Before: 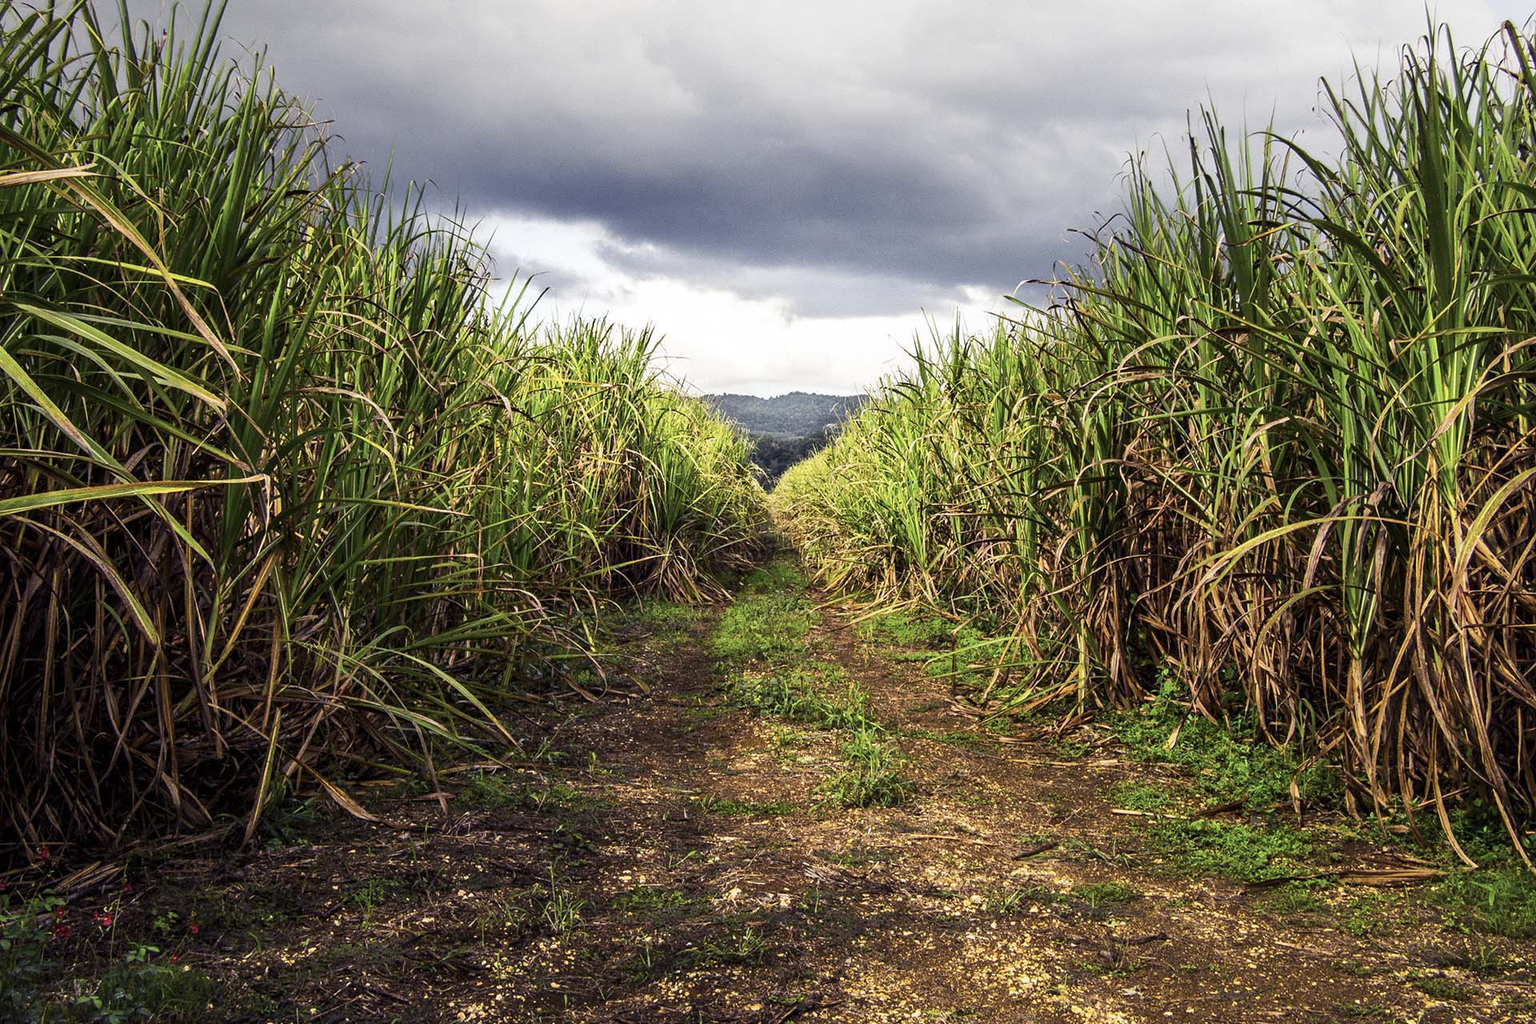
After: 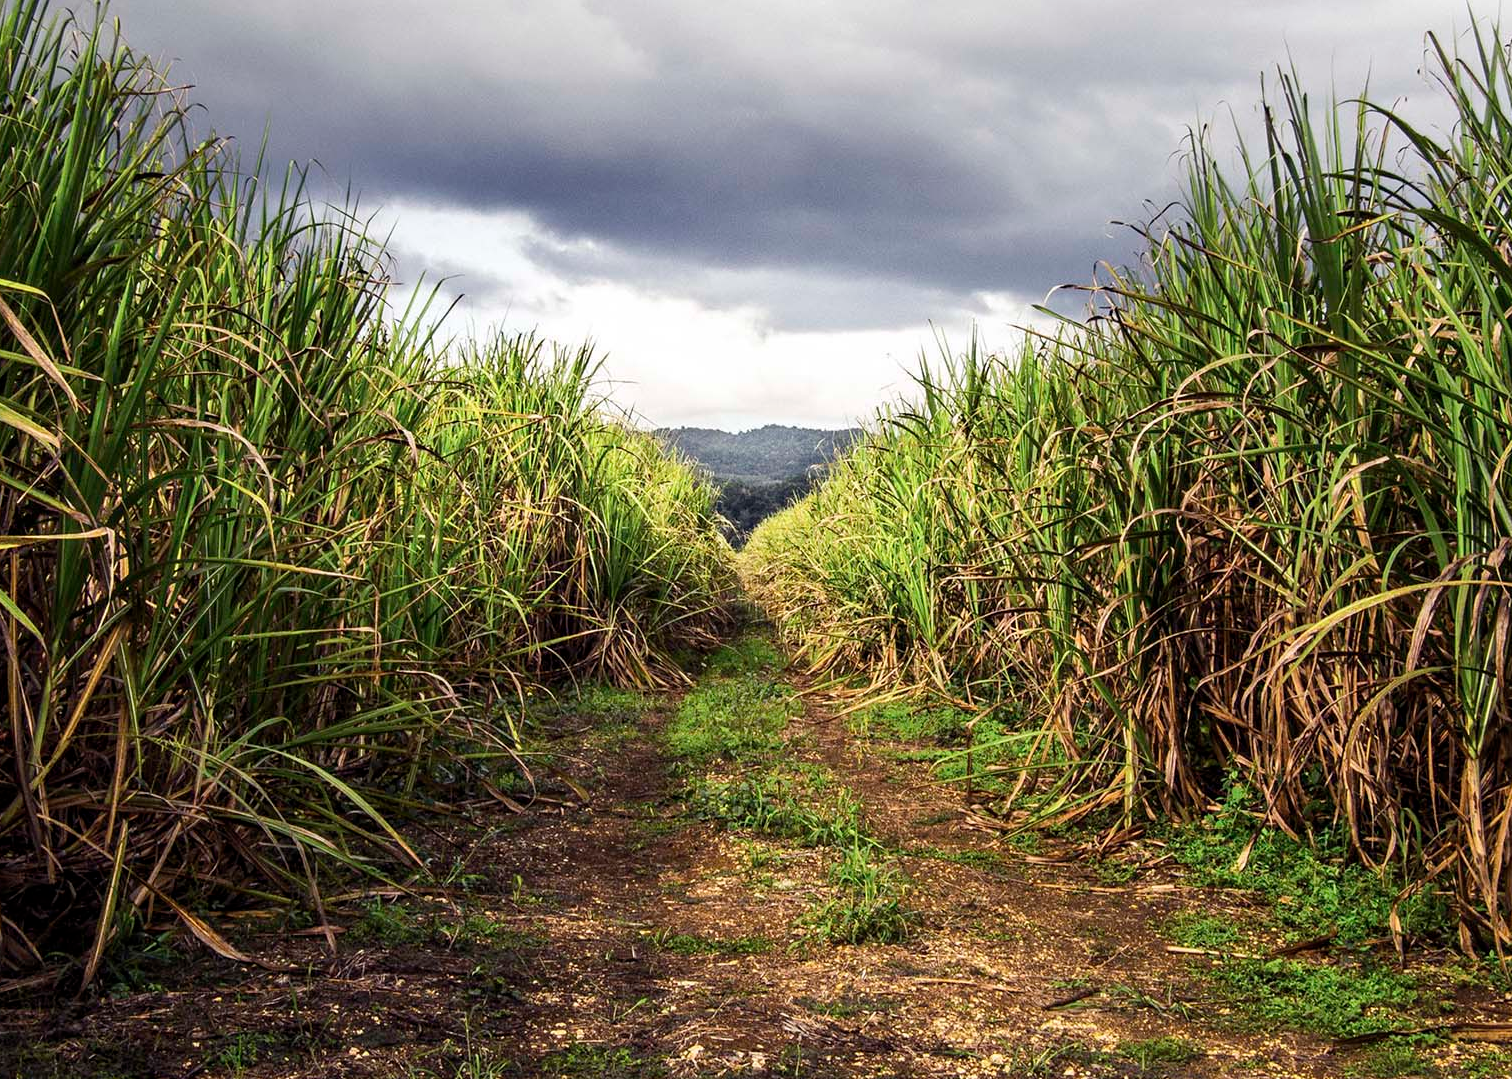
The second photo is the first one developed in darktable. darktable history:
crop: left 11.648%, top 5.139%, right 9.552%, bottom 10.498%
